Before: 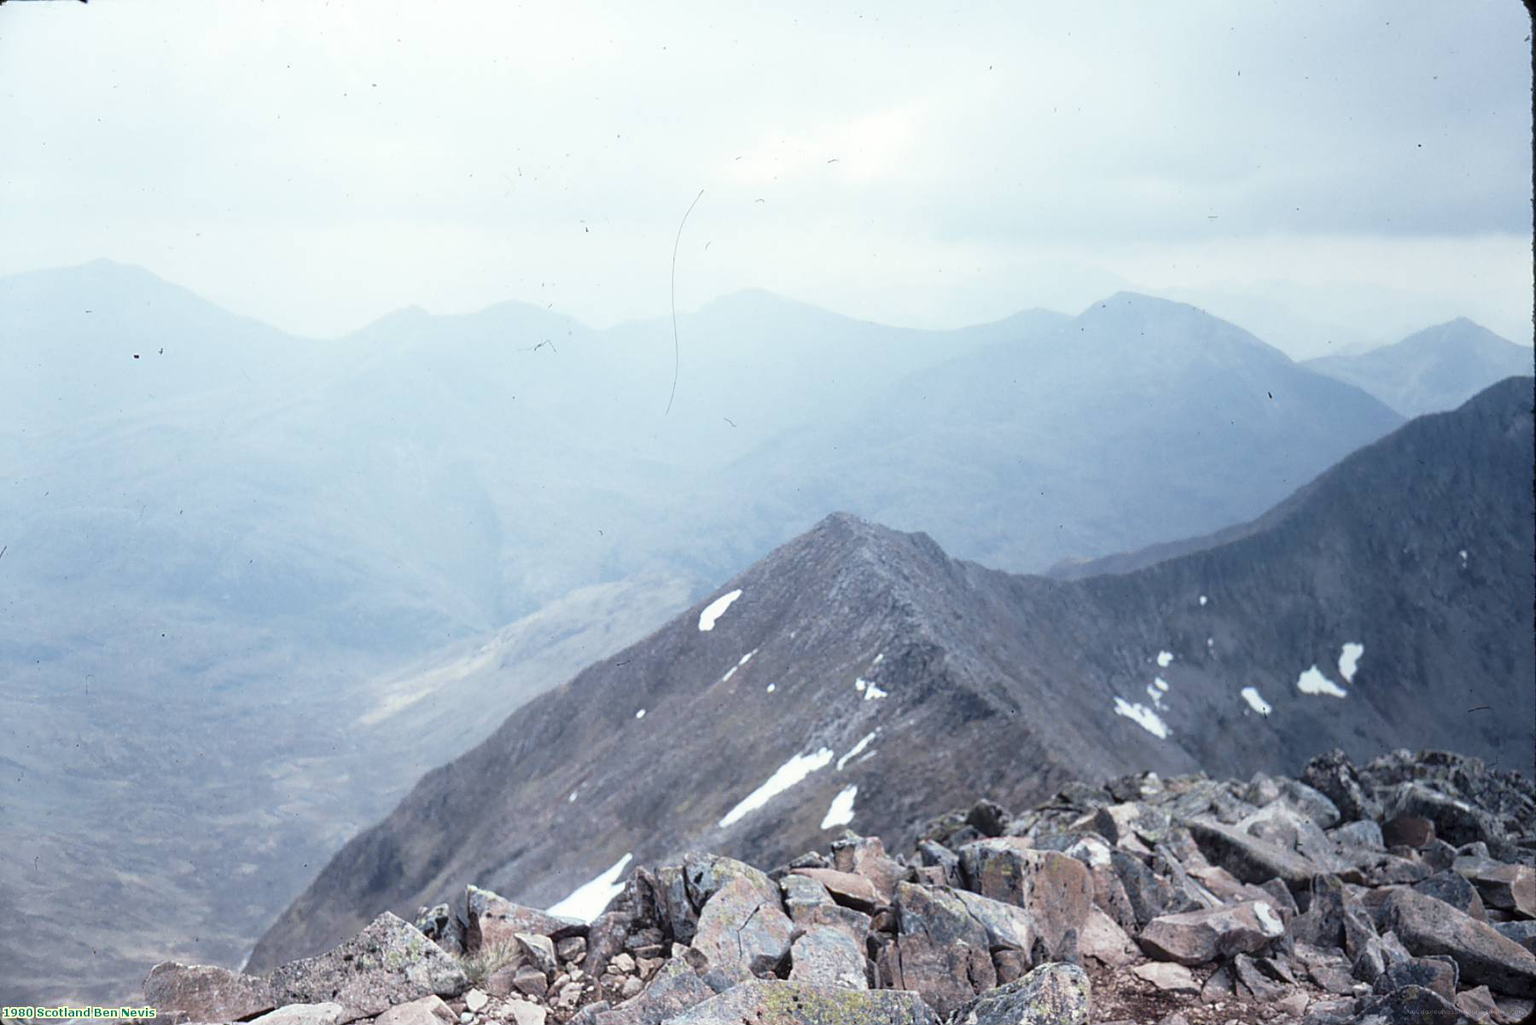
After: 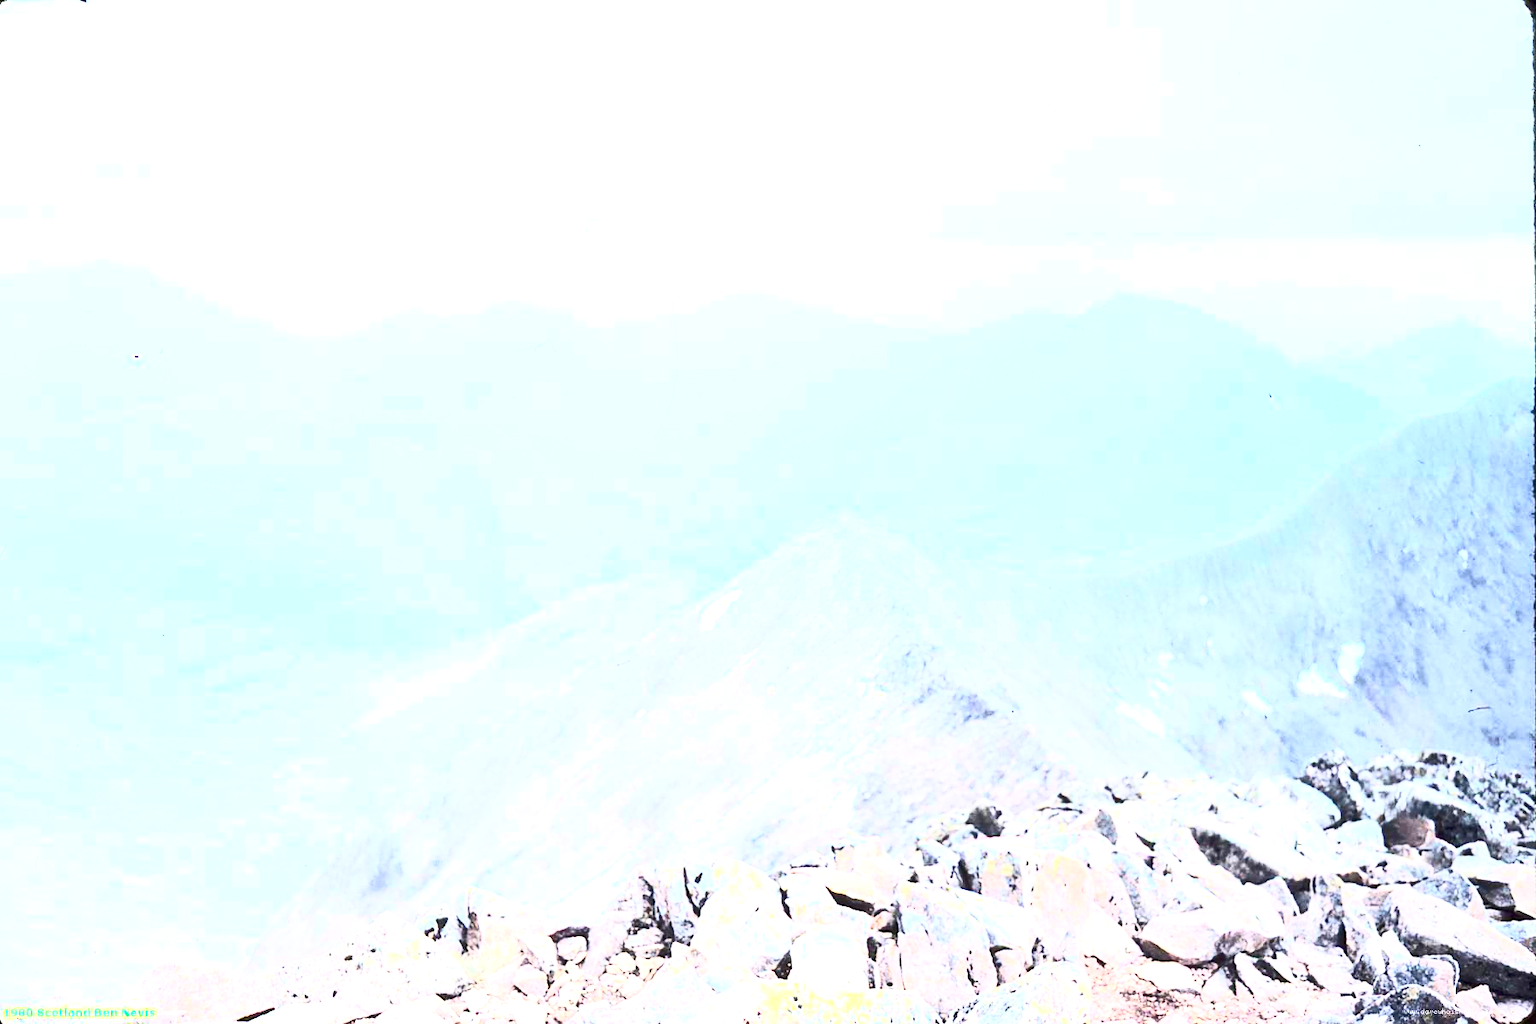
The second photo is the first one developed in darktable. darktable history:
color correction: highlights b* 3.05
contrast brightness saturation: contrast 0.64, brightness 0.353, saturation 0.146
exposure: exposure 2.276 EV, compensate exposure bias true, compensate highlight preservation false
